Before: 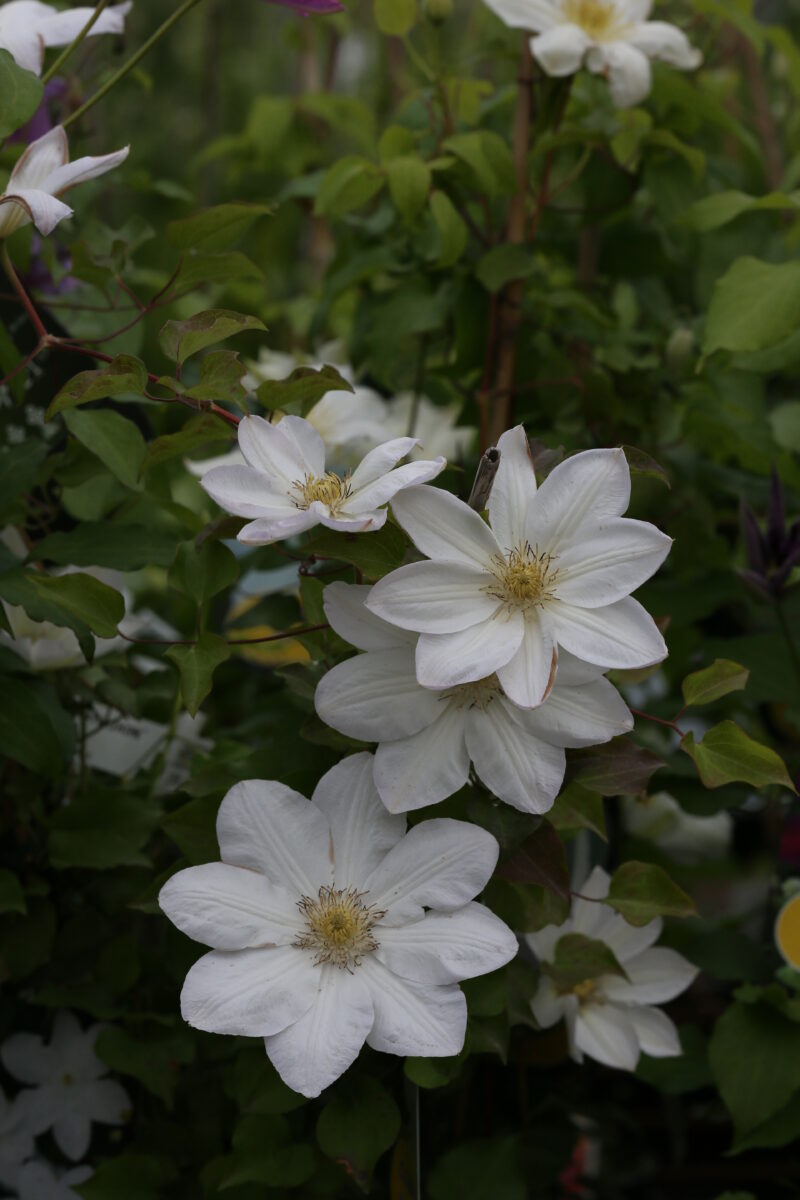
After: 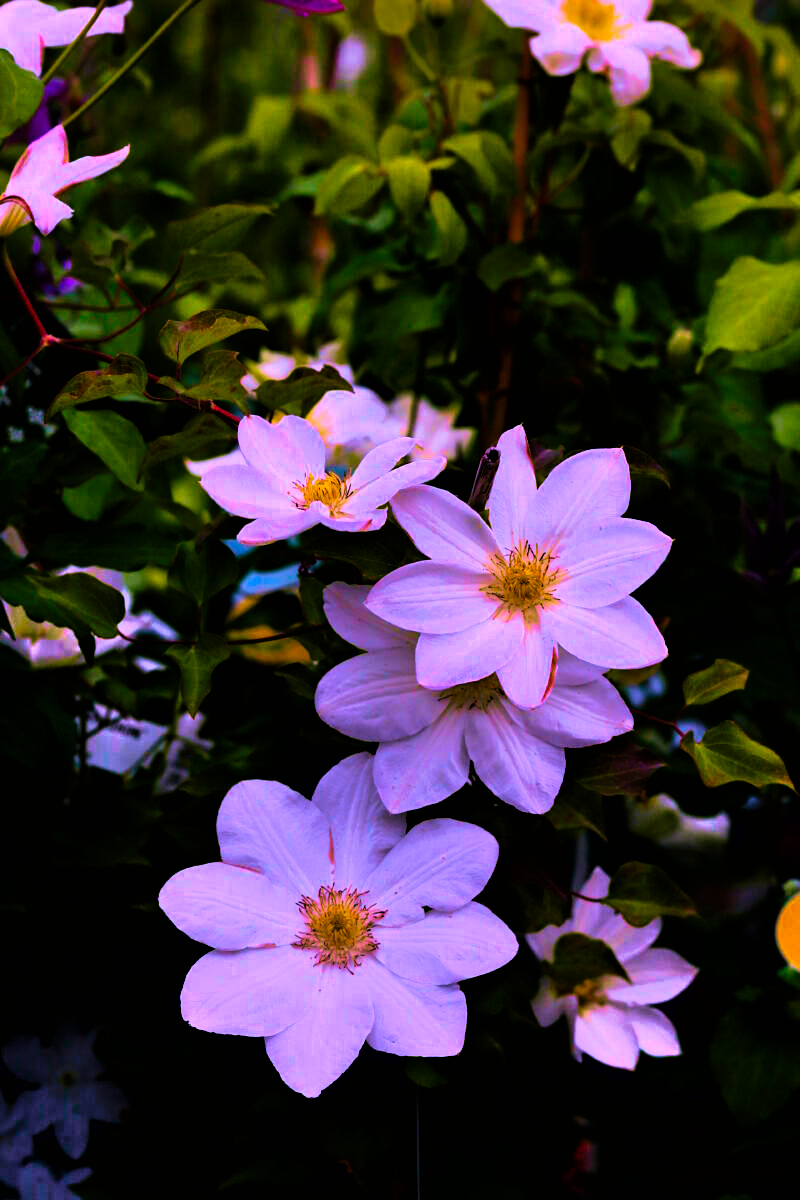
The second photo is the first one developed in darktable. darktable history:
haze removal: compatibility mode true, adaptive false
color calibration: illuminant as shot in camera, x 0.363, y 0.385, temperature 4528.04 K
color balance rgb: linear chroma grading › shadows -30%, linear chroma grading › global chroma 35%, perceptual saturation grading › global saturation 75%, perceptual saturation grading › shadows -30%, perceptual brilliance grading › highlights 75%, perceptual brilliance grading › shadows -30%, global vibrance 35%
filmic rgb: black relative exposure -6.15 EV, white relative exposure 6.96 EV, hardness 2.23, color science v6 (2022)
shadows and highlights: soften with gaussian
velvia: strength 75%
color correction: highlights a* 19.5, highlights b* -11.53, saturation 1.69
